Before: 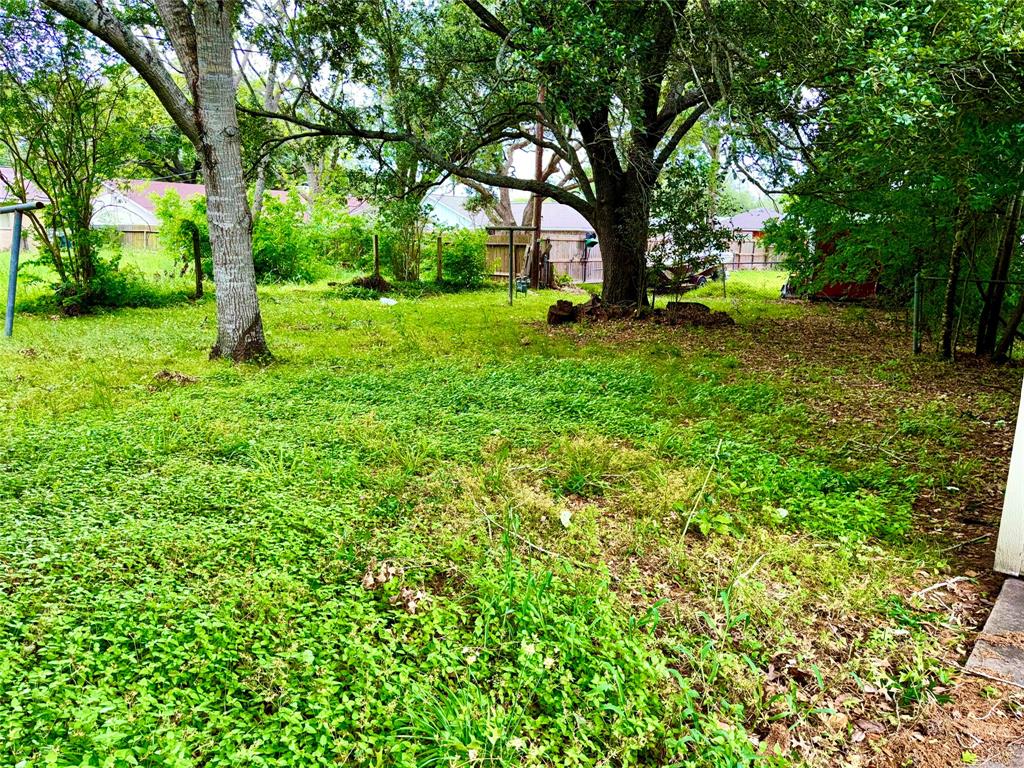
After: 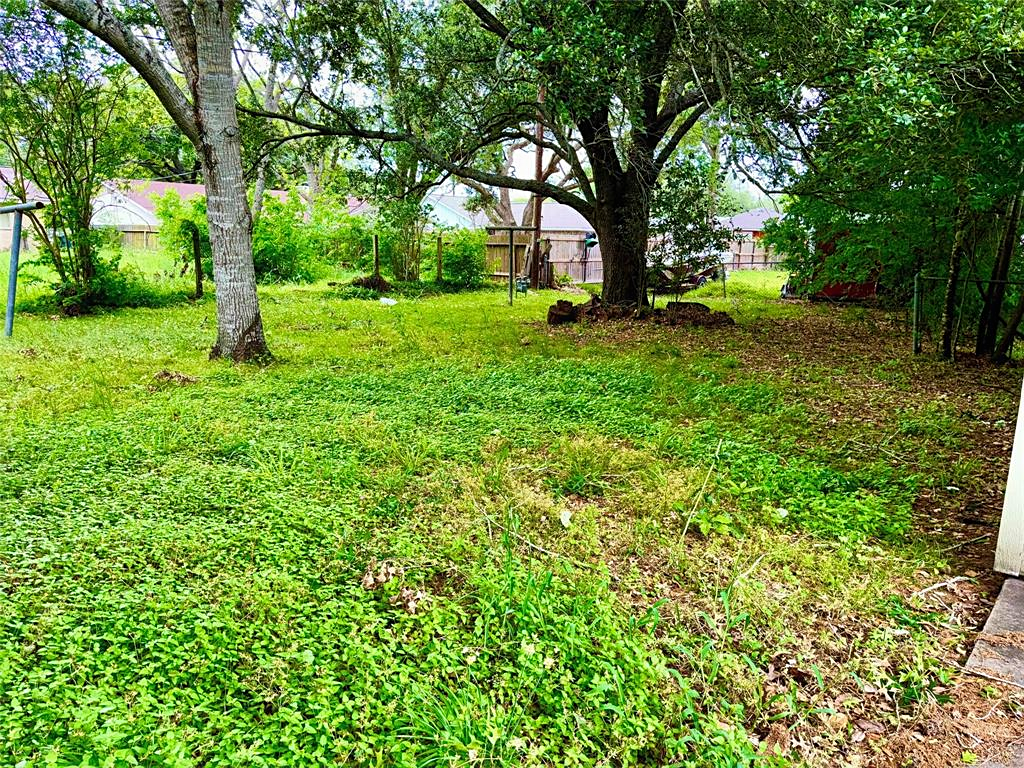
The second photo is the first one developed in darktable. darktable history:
sharpen: amount 0.2
white balance: emerald 1
contrast equalizer: y [[0.5, 0.5, 0.472, 0.5, 0.5, 0.5], [0.5 ×6], [0.5 ×6], [0 ×6], [0 ×6]]
